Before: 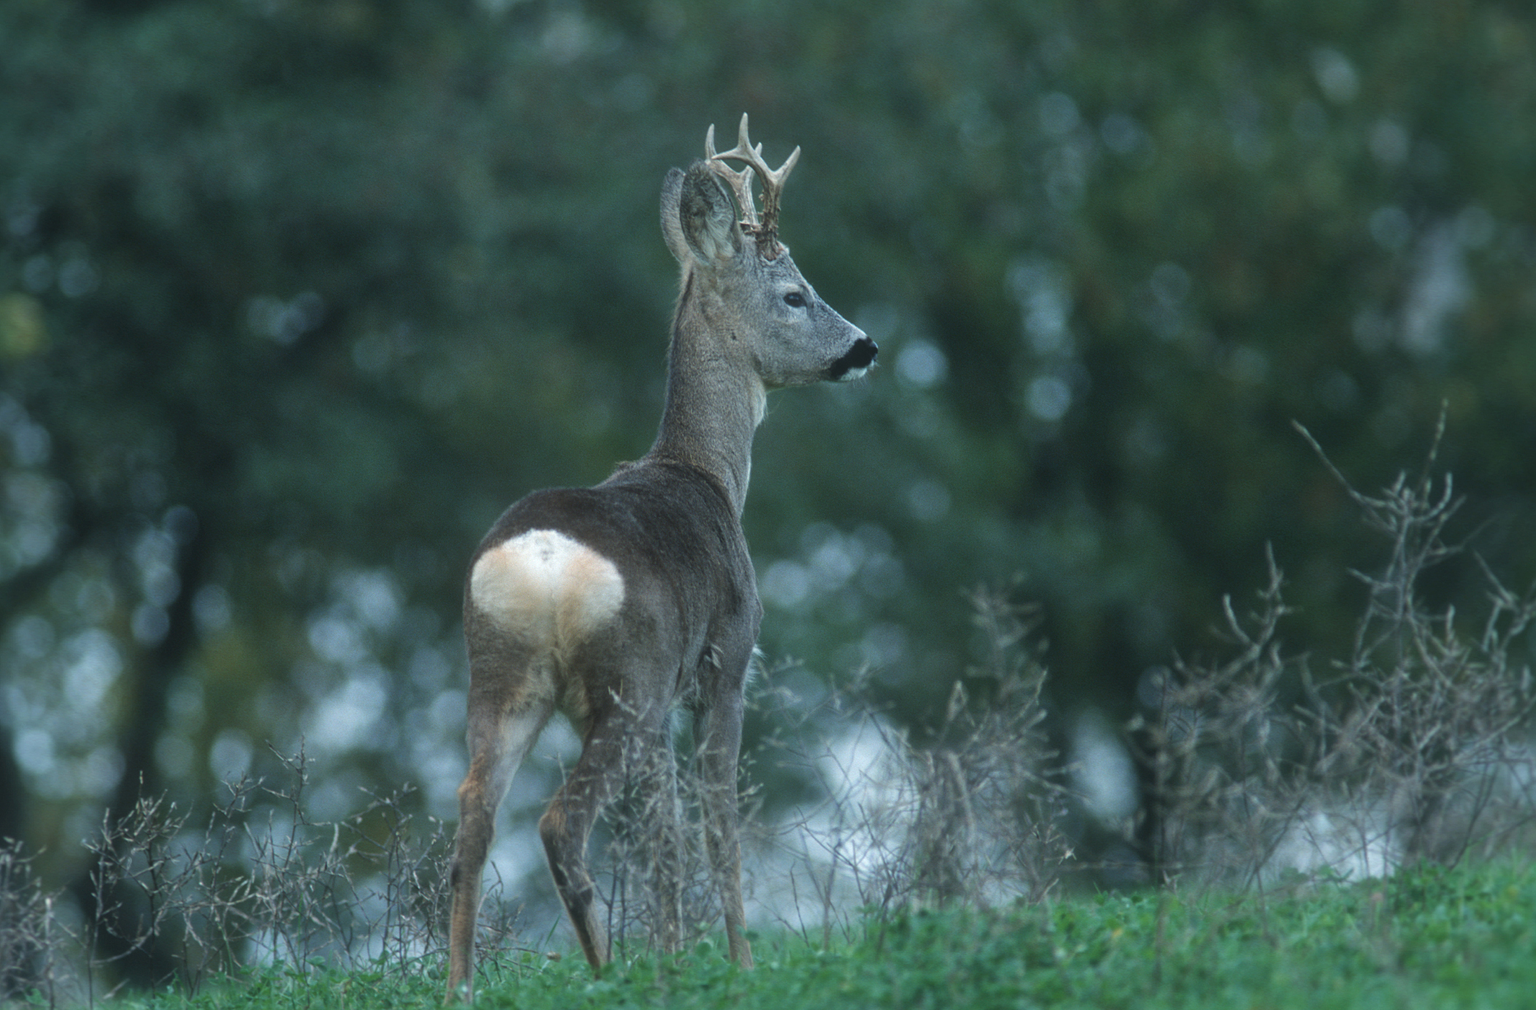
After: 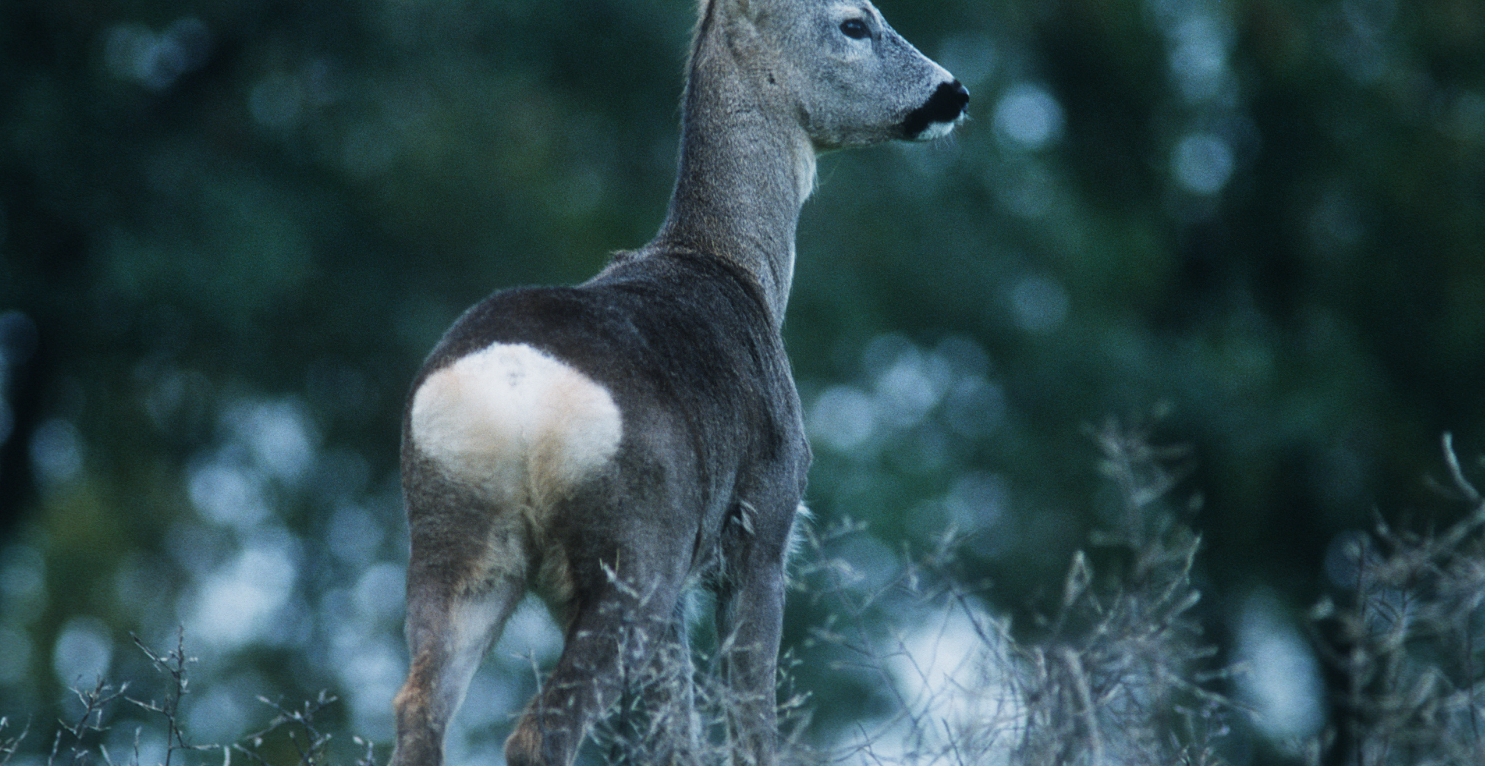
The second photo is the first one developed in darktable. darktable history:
sigmoid: contrast 1.7, skew 0.1, preserve hue 0%, red attenuation 0.1, red rotation 0.035, green attenuation 0.1, green rotation -0.017, blue attenuation 0.15, blue rotation -0.052, base primaries Rec2020
crop: left 11.123%, top 27.61%, right 18.3%, bottom 17.034%
color calibration: illuminant as shot in camera, x 0.358, y 0.373, temperature 4628.91 K
